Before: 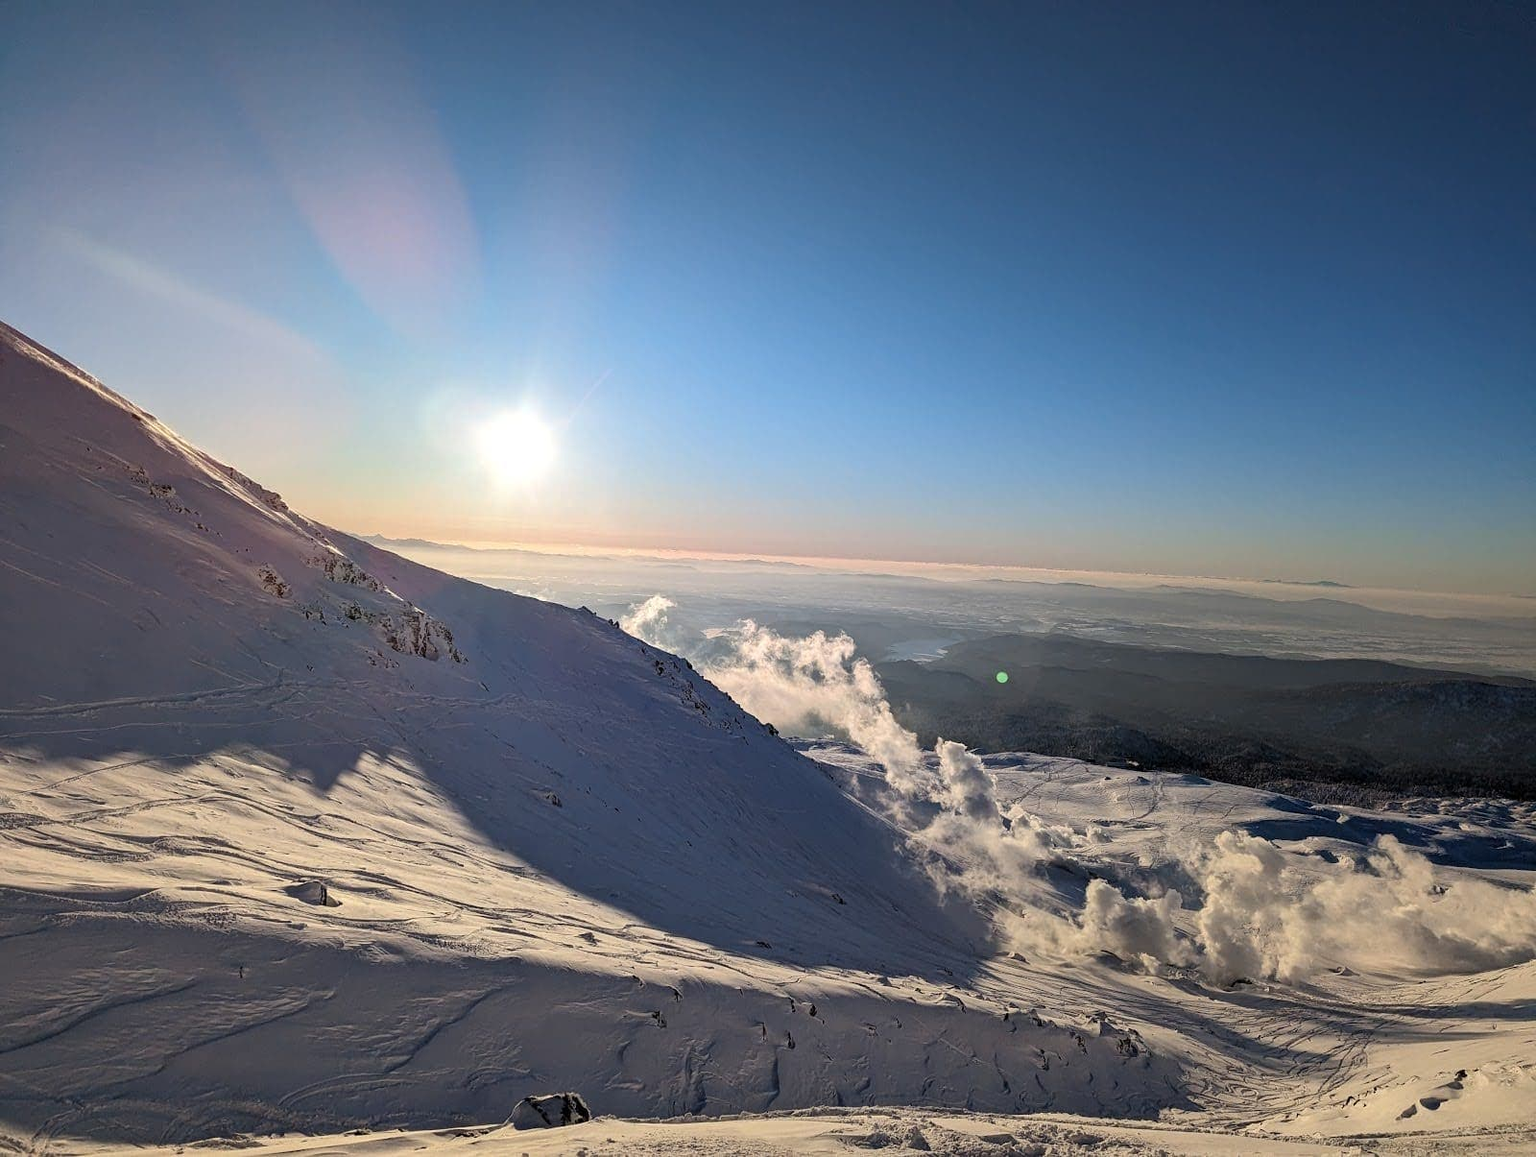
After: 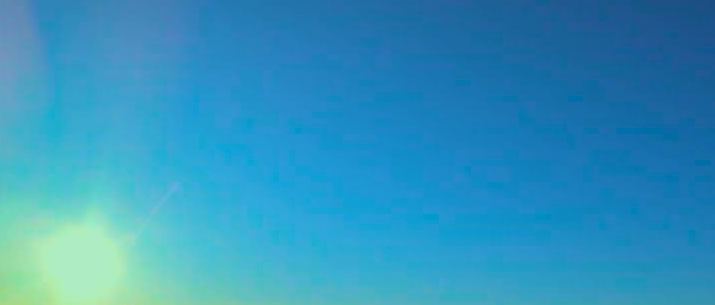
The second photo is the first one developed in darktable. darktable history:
crop: left 28.616%, top 16.816%, right 26.676%, bottom 57.797%
color balance rgb: highlights gain › luminance -33.117%, highlights gain › chroma 5.581%, highlights gain › hue 217.29°, linear chroma grading › shadows 10.382%, linear chroma grading › highlights 8.894%, linear chroma grading › global chroma 15.096%, linear chroma grading › mid-tones 14.585%, perceptual saturation grading › global saturation 25.04%, global vibrance 20%
color correction: highlights a* 14.84, highlights b* 31.09
velvia: strength 44.56%
exposure: compensate highlight preservation false
